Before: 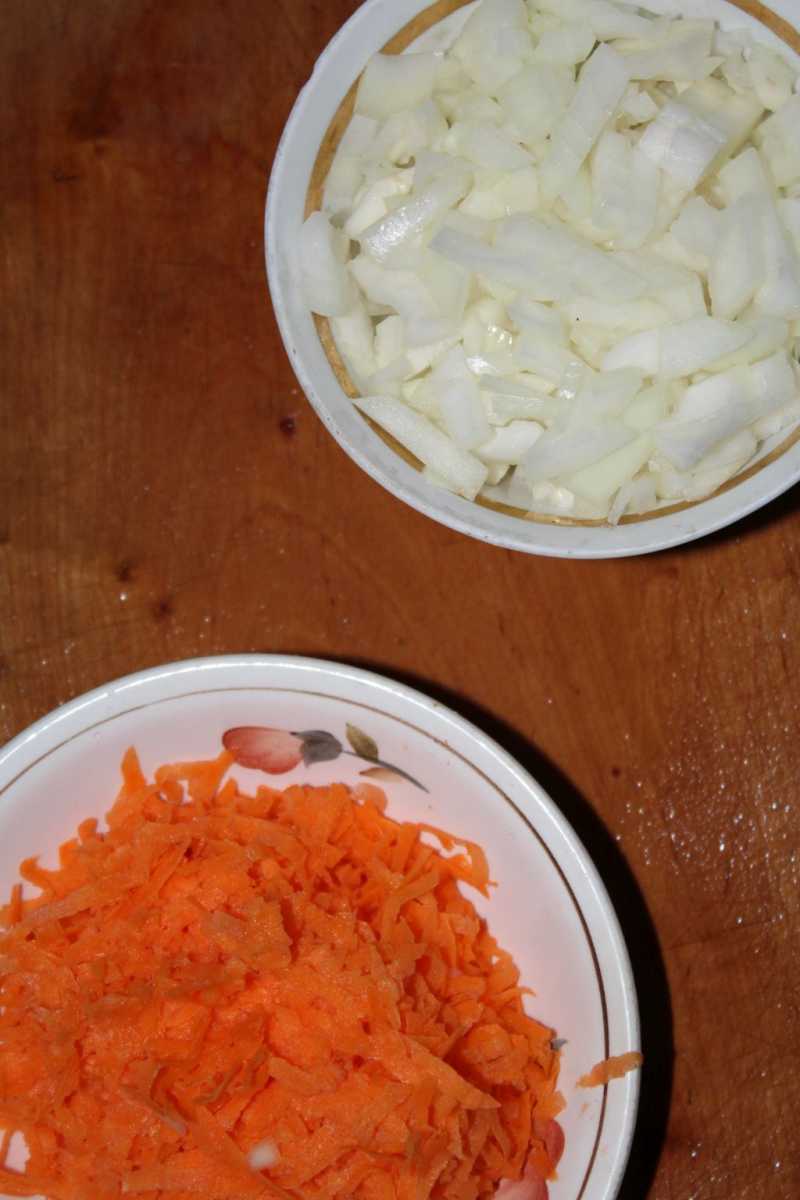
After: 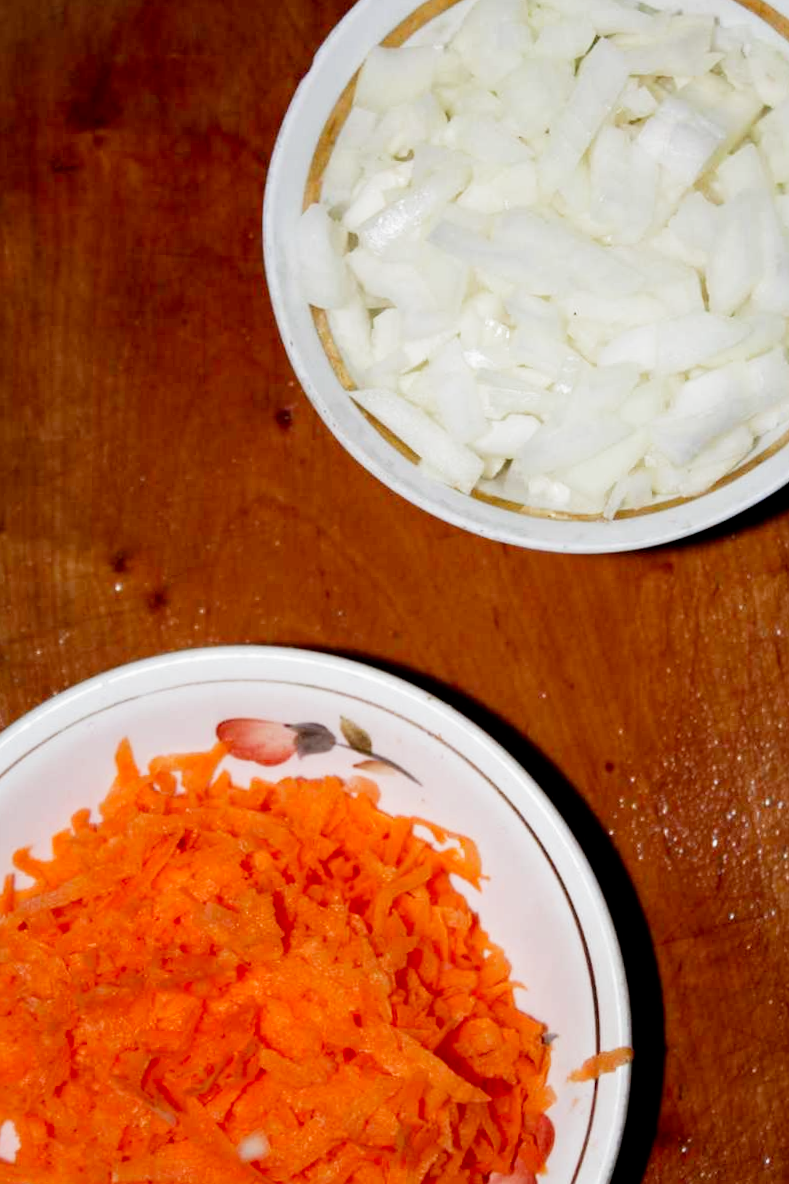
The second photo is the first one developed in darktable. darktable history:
filmic rgb: middle gray luminance 12.74%, black relative exposure -10.13 EV, white relative exposure 3.47 EV, threshold 6 EV, target black luminance 0%, hardness 5.74, latitude 44.69%, contrast 1.221, highlights saturation mix 5%, shadows ↔ highlights balance 26.78%, add noise in highlights 0, preserve chrominance no, color science v3 (2019), use custom middle-gray values true, iterations of high-quality reconstruction 0, contrast in highlights soft, enable highlight reconstruction true
crop and rotate: angle -0.5°
white balance: emerald 1
